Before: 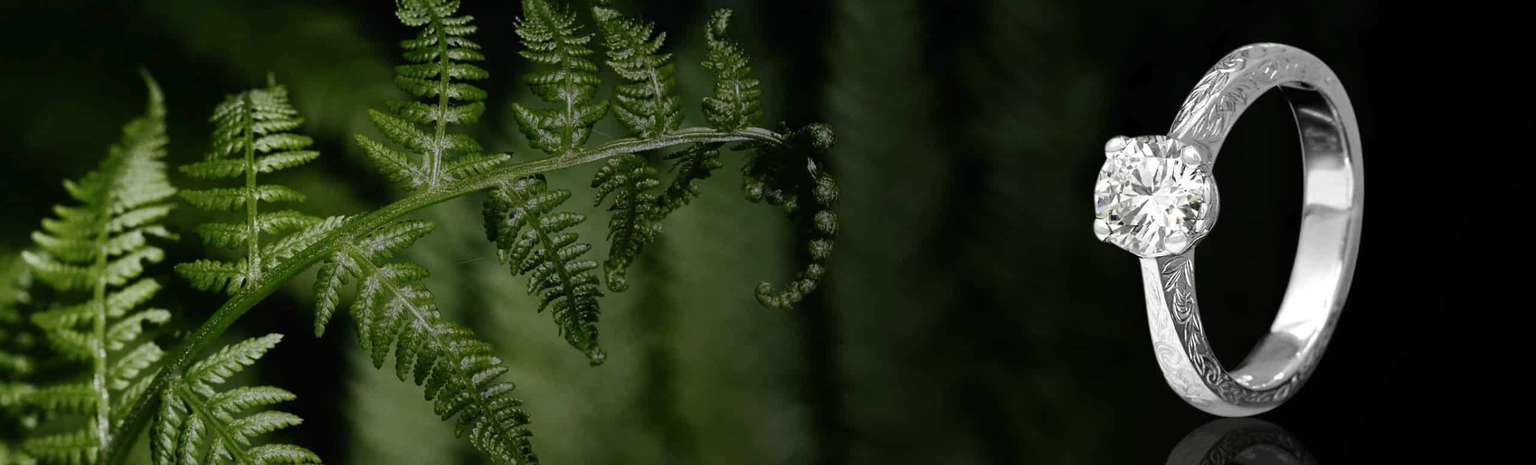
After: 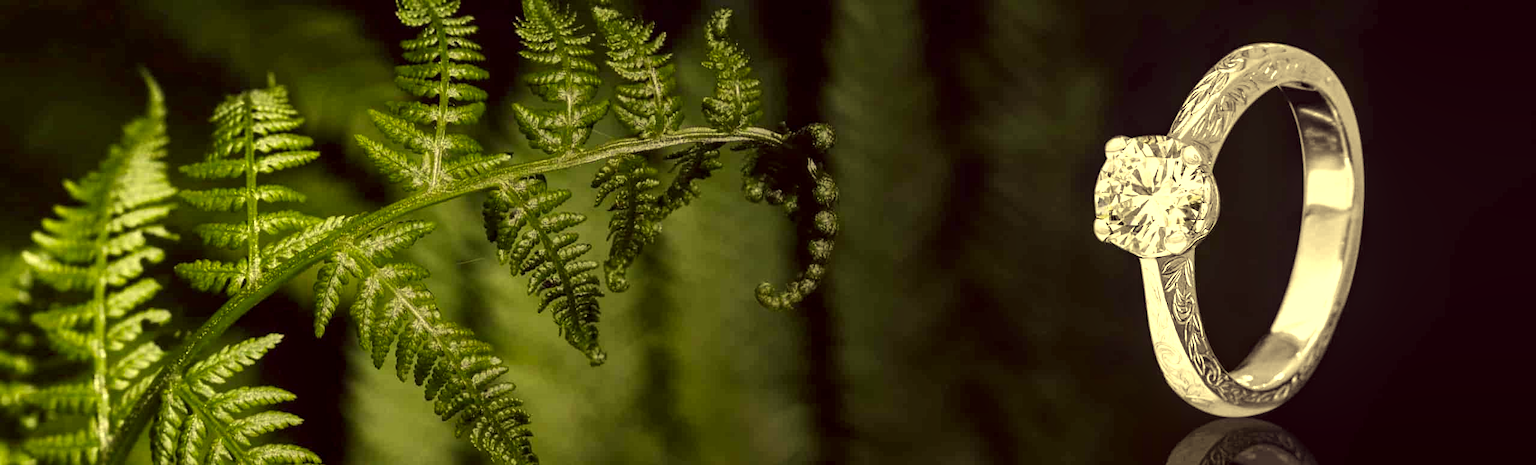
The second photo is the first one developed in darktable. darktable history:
local contrast: detail 130%
exposure: black level correction 0, exposure 0.7 EV, compensate exposure bias true, compensate highlight preservation false
tone equalizer: on, module defaults
color correction: highlights a* -0.482, highlights b* 40, shadows a* 9.8, shadows b* -0.161
